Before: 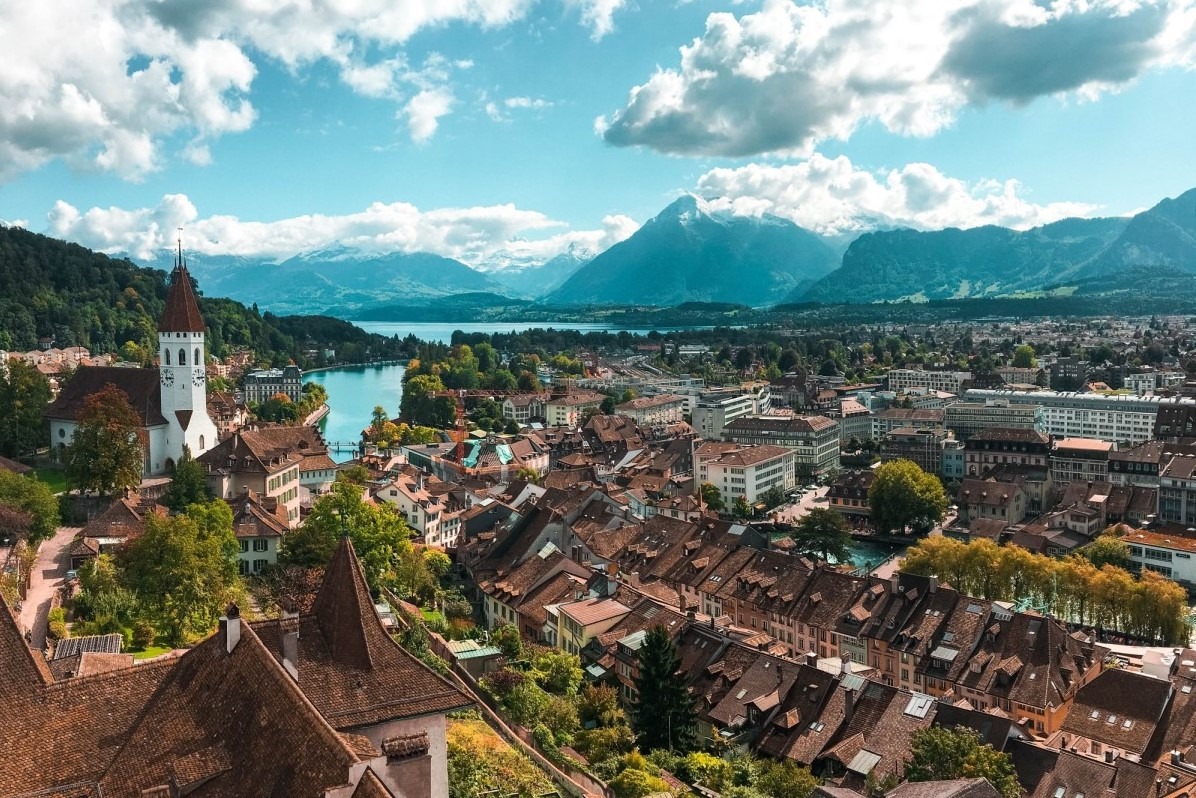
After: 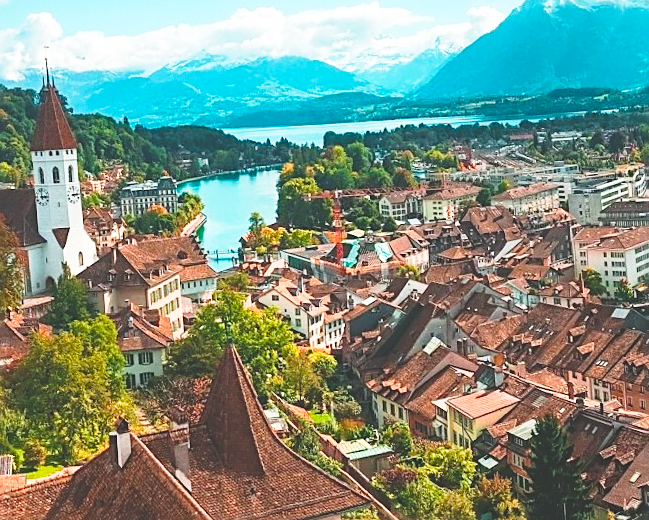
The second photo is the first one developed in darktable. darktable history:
exposure: black level correction -0.03, compensate highlight preservation false
contrast brightness saturation: saturation -0.05
crop: left 8.966%, top 23.852%, right 34.699%, bottom 4.703%
base curve: curves: ch0 [(0, 0) (0.028, 0.03) (0.121, 0.232) (0.46, 0.748) (0.859, 0.968) (1, 1)], preserve colors none
rotate and perspective: rotation -3.52°, crop left 0.036, crop right 0.964, crop top 0.081, crop bottom 0.919
color contrast: green-magenta contrast 1.69, blue-yellow contrast 1.49
sharpen: on, module defaults
